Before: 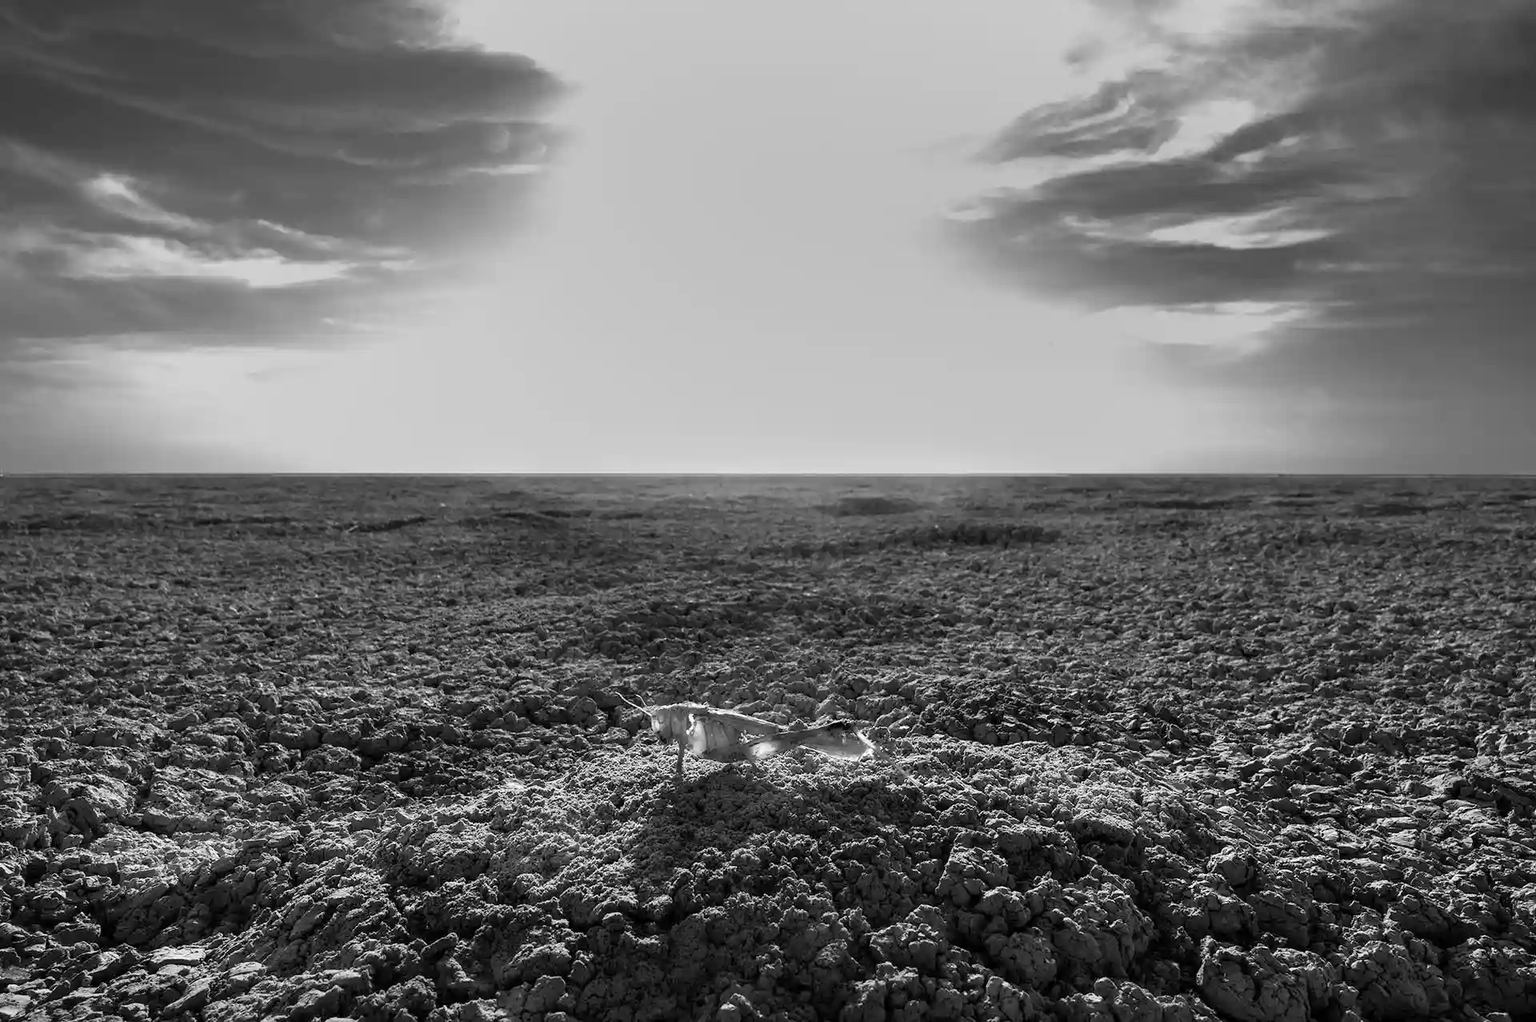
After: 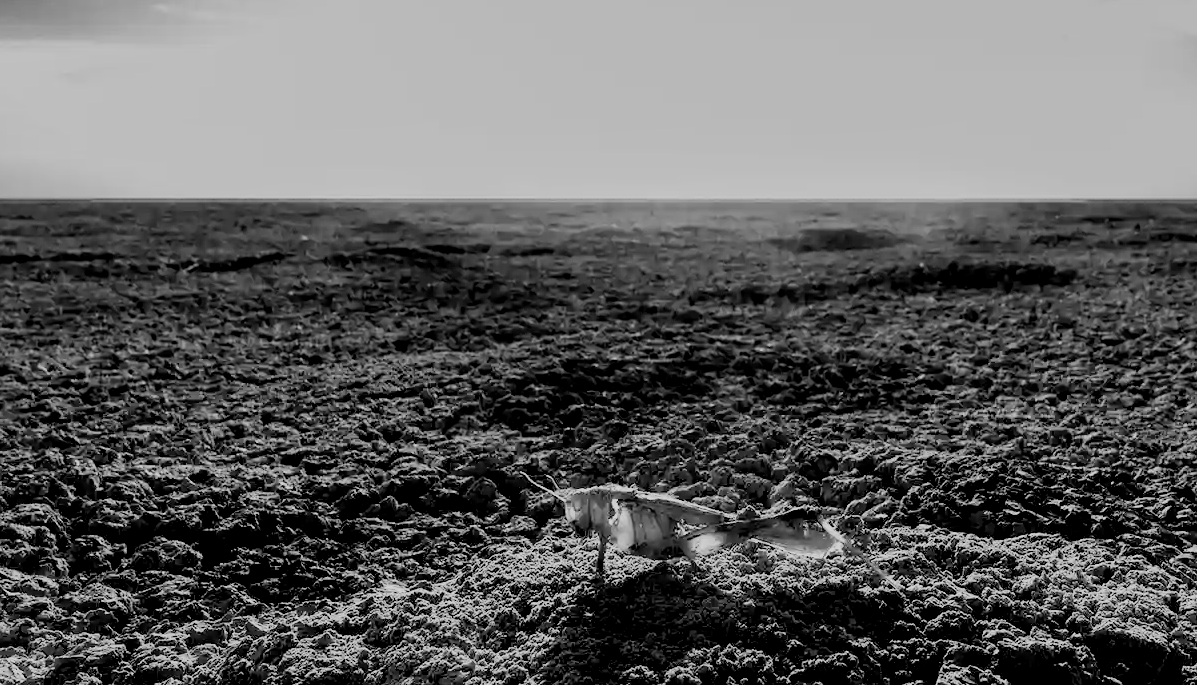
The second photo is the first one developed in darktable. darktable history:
tone equalizer: on, module defaults
crop: left 12.978%, top 30.804%, right 24.649%, bottom 15.522%
filmic rgb: black relative exposure -2.84 EV, white relative exposure 4.56 EV, threshold 5.95 EV, hardness 1.69, contrast 1.255, color science v5 (2021), contrast in shadows safe, contrast in highlights safe, enable highlight reconstruction true
